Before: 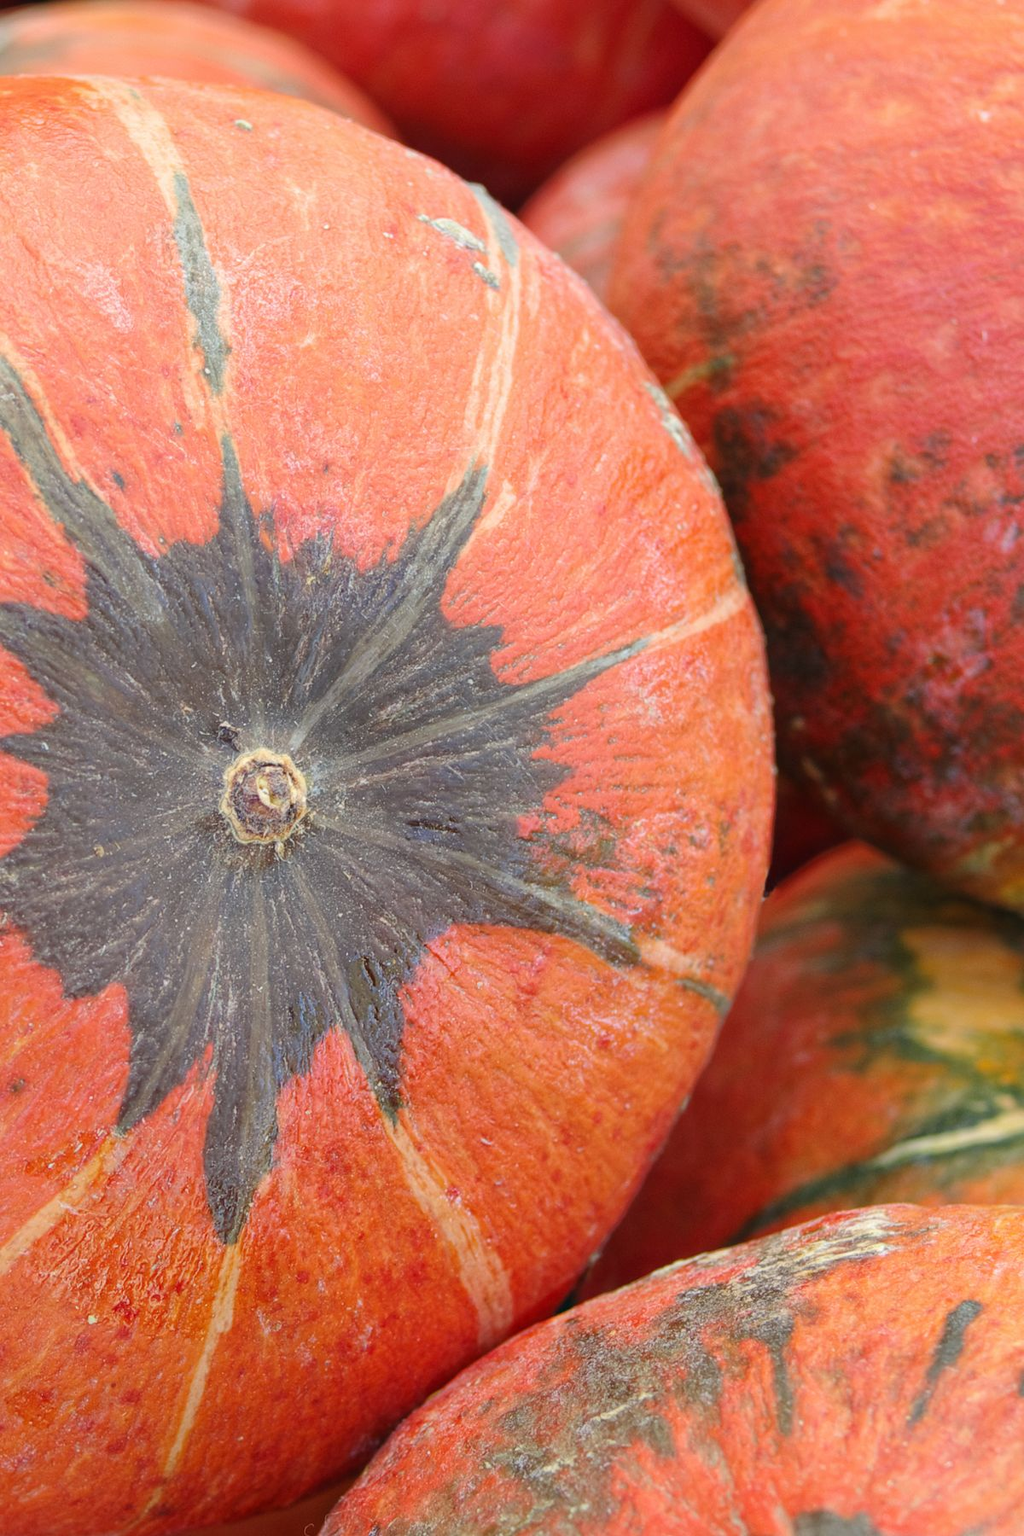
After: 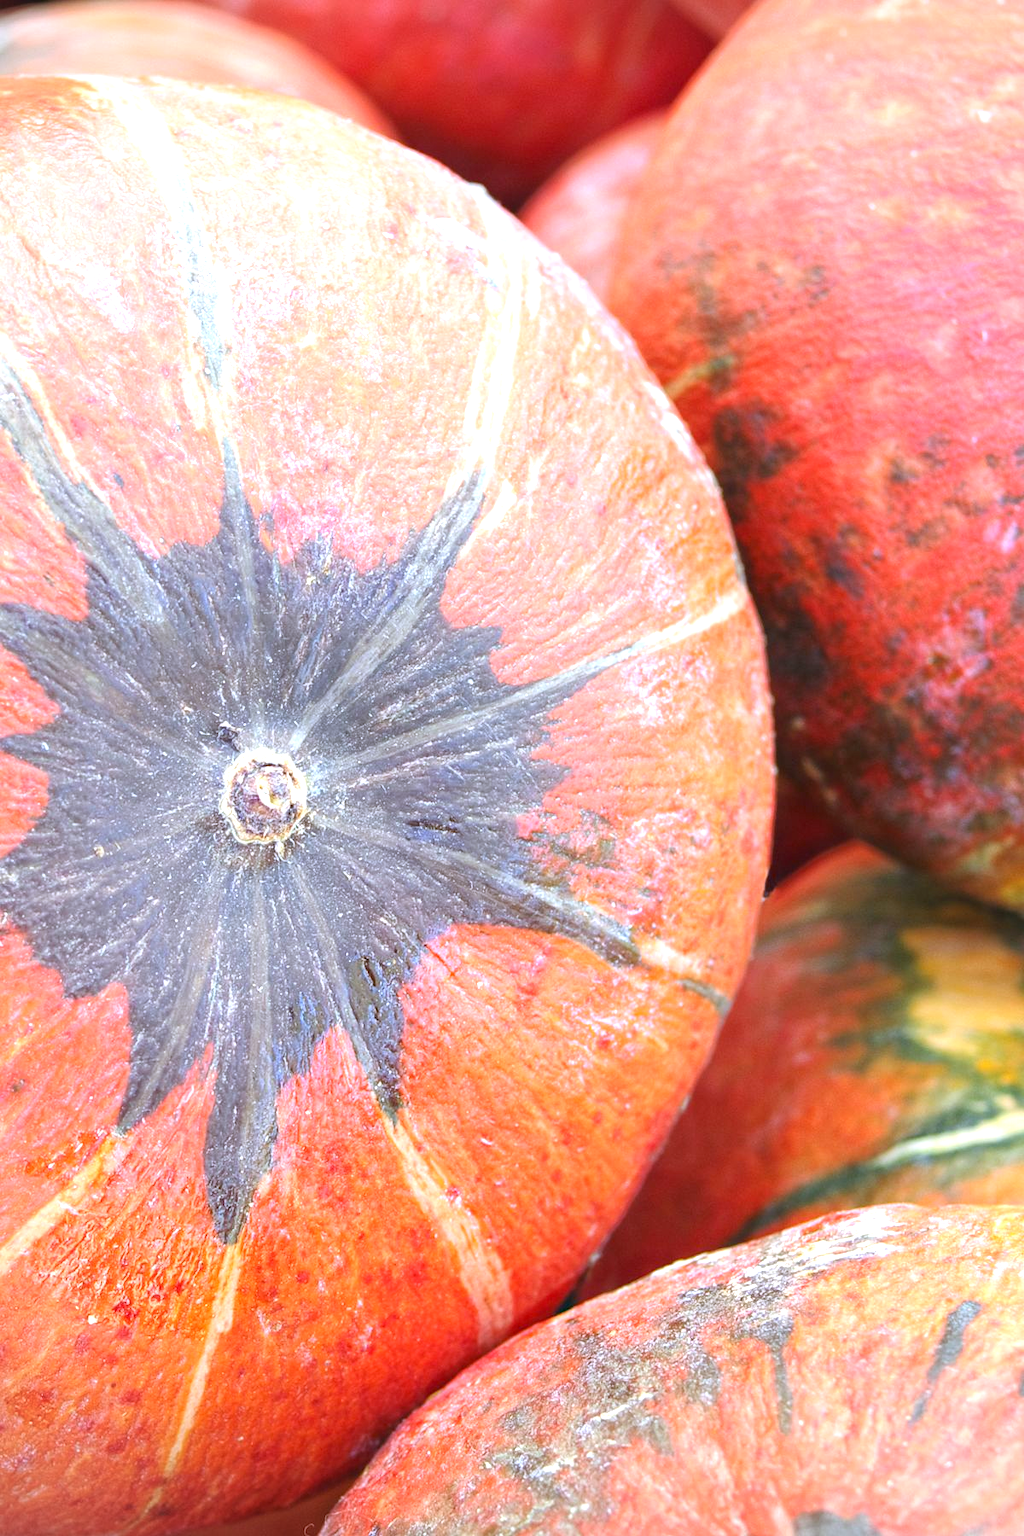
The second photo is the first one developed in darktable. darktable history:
white balance: red 0.948, green 1.02, blue 1.176
vignetting: fall-off start 92.6%, brightness -0.52, saturation -0.51, center (-0.012, 0)
exposure: exposure 1.089 EV, compensate highlight preservation false
